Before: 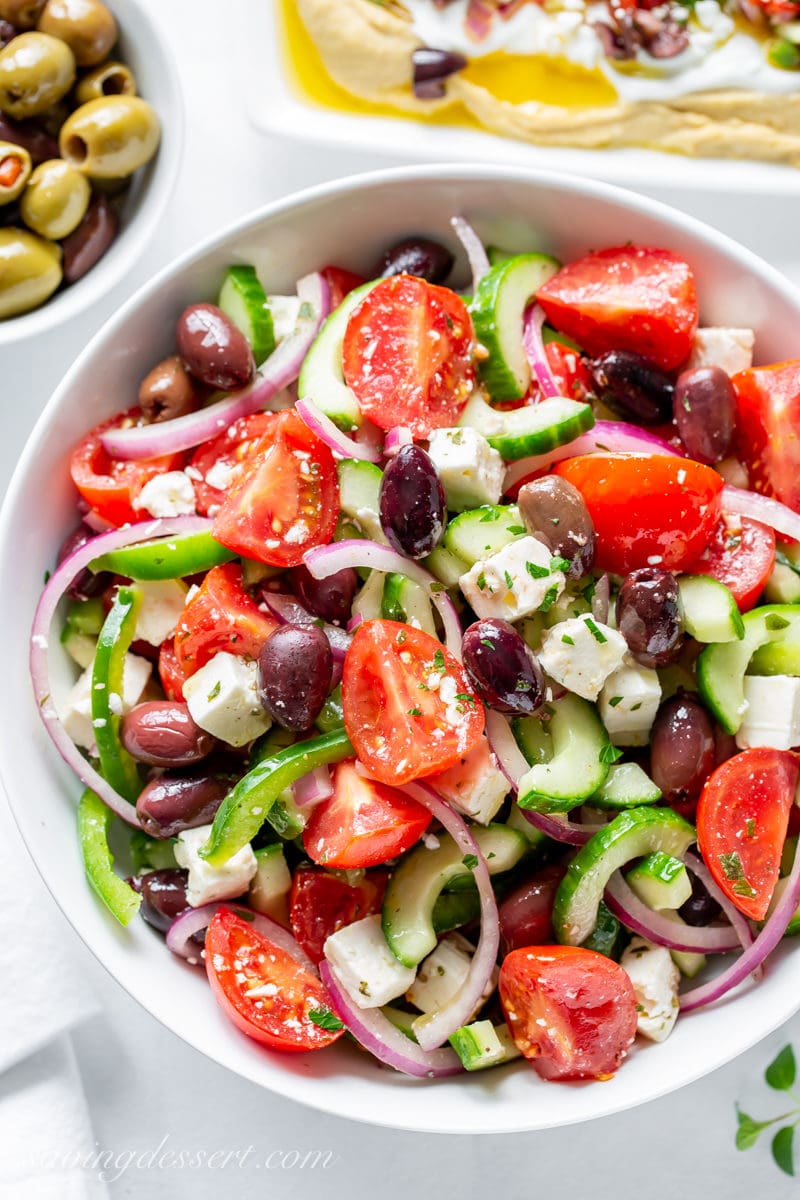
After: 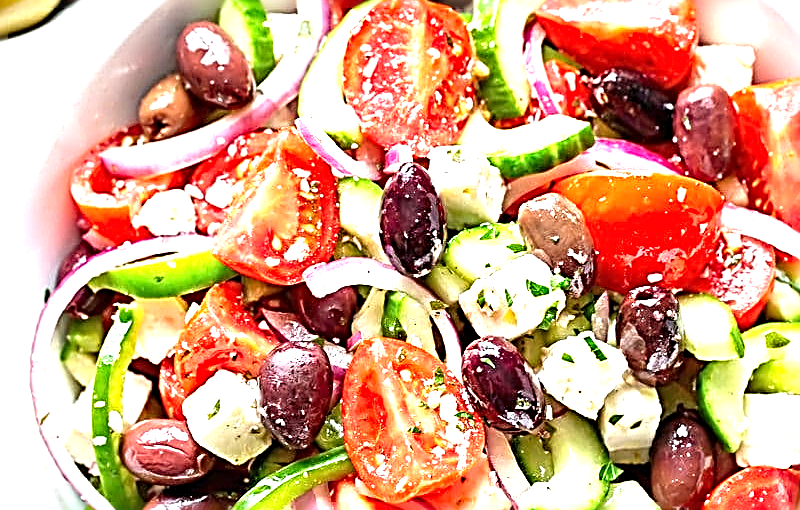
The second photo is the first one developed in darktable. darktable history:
crop and rotate: top 23.526%, bottom 33.965%
sharpen: radius 3.159, amount 1.728
exposure: black level correction 0, exposure 1.1 EV, compensate highlight preservation false
